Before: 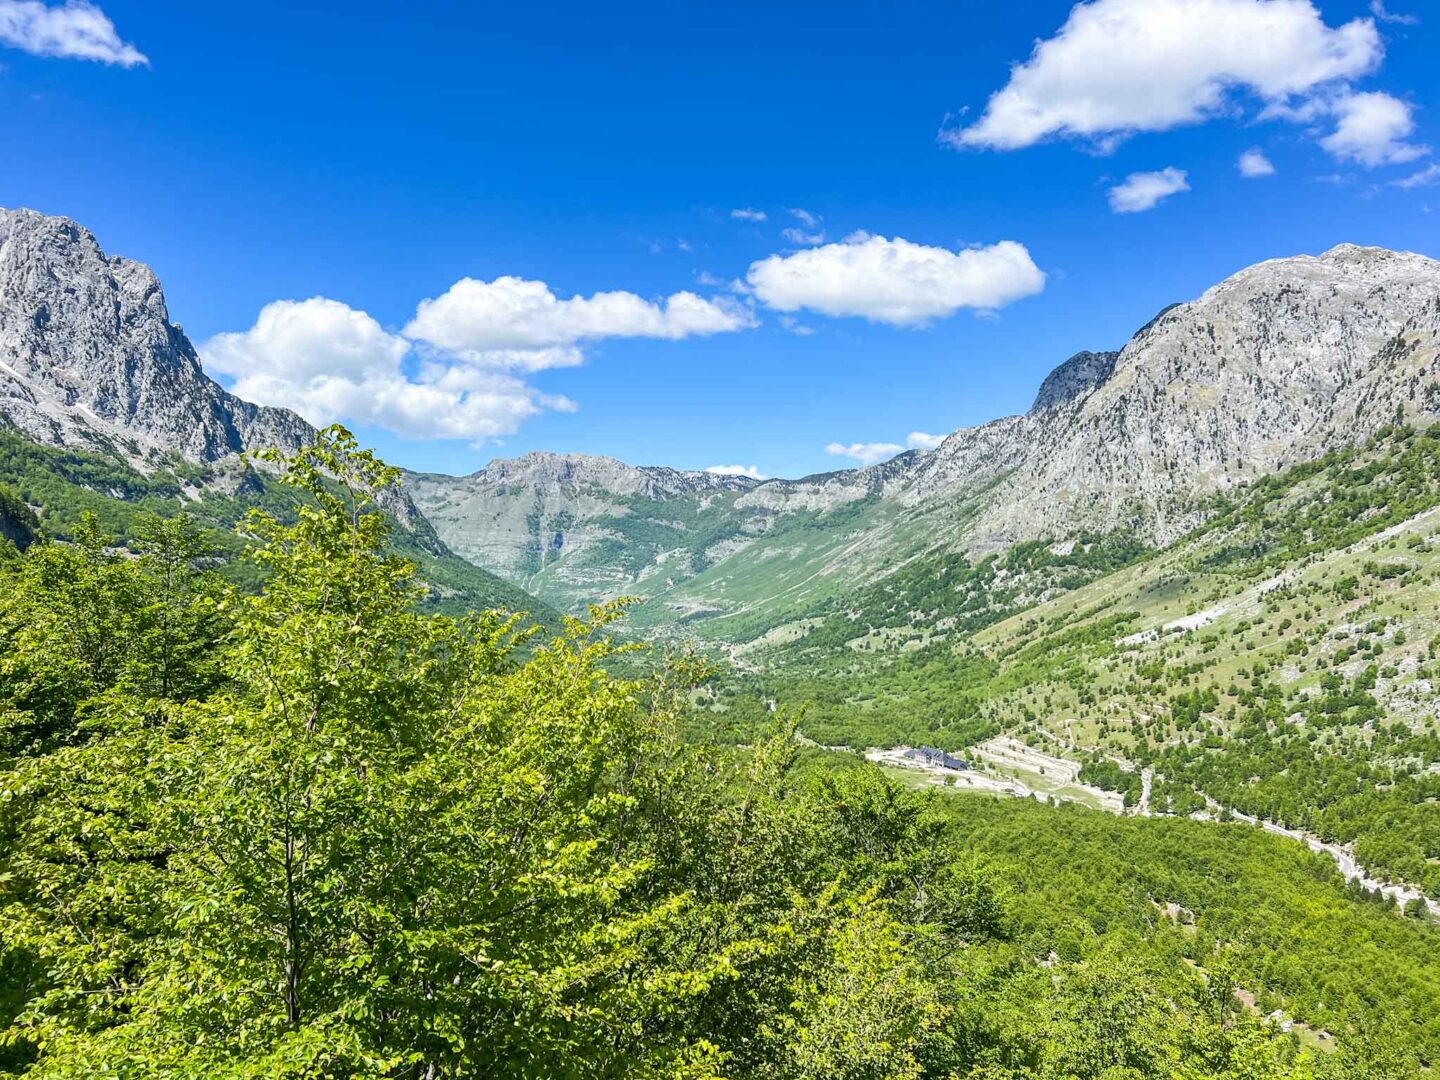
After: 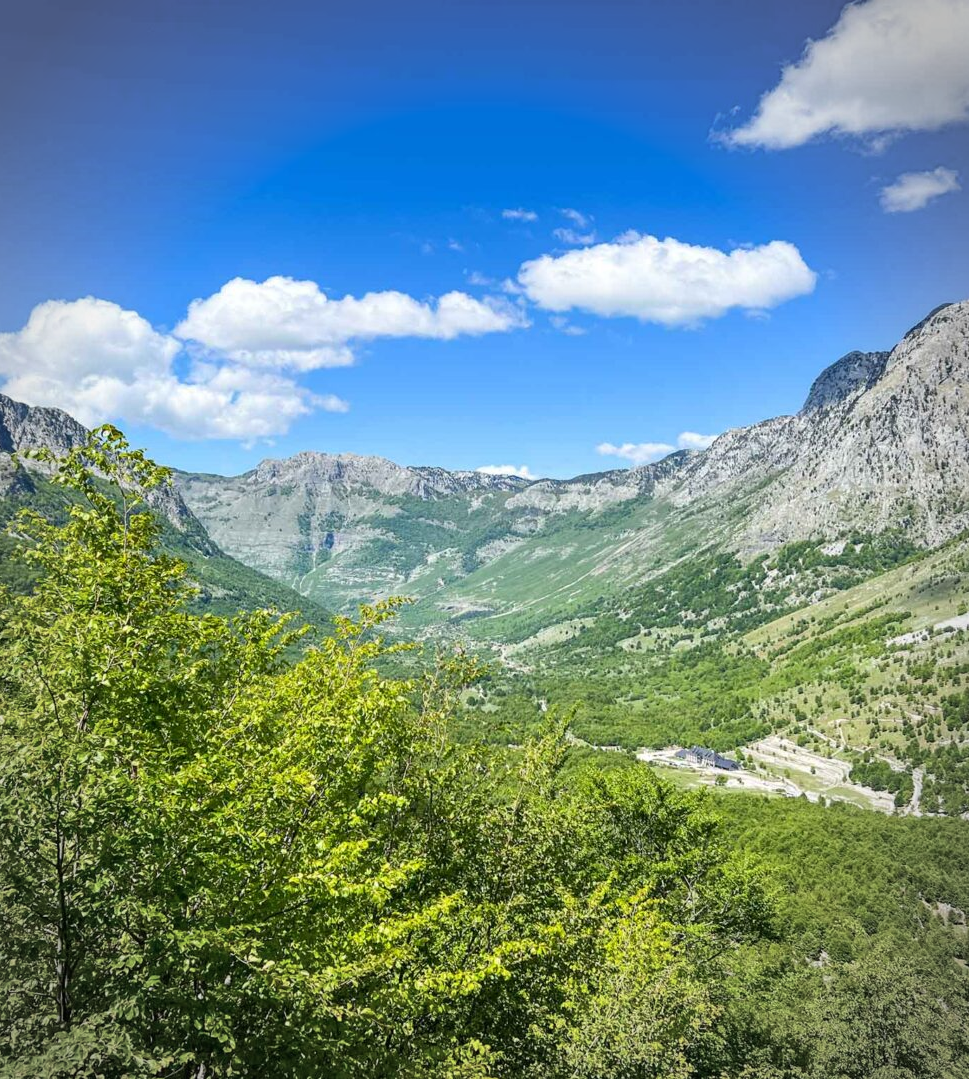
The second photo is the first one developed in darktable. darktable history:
crop and rotate: left 15.911%, right 16.769%
vignetting: automatic ratio true
